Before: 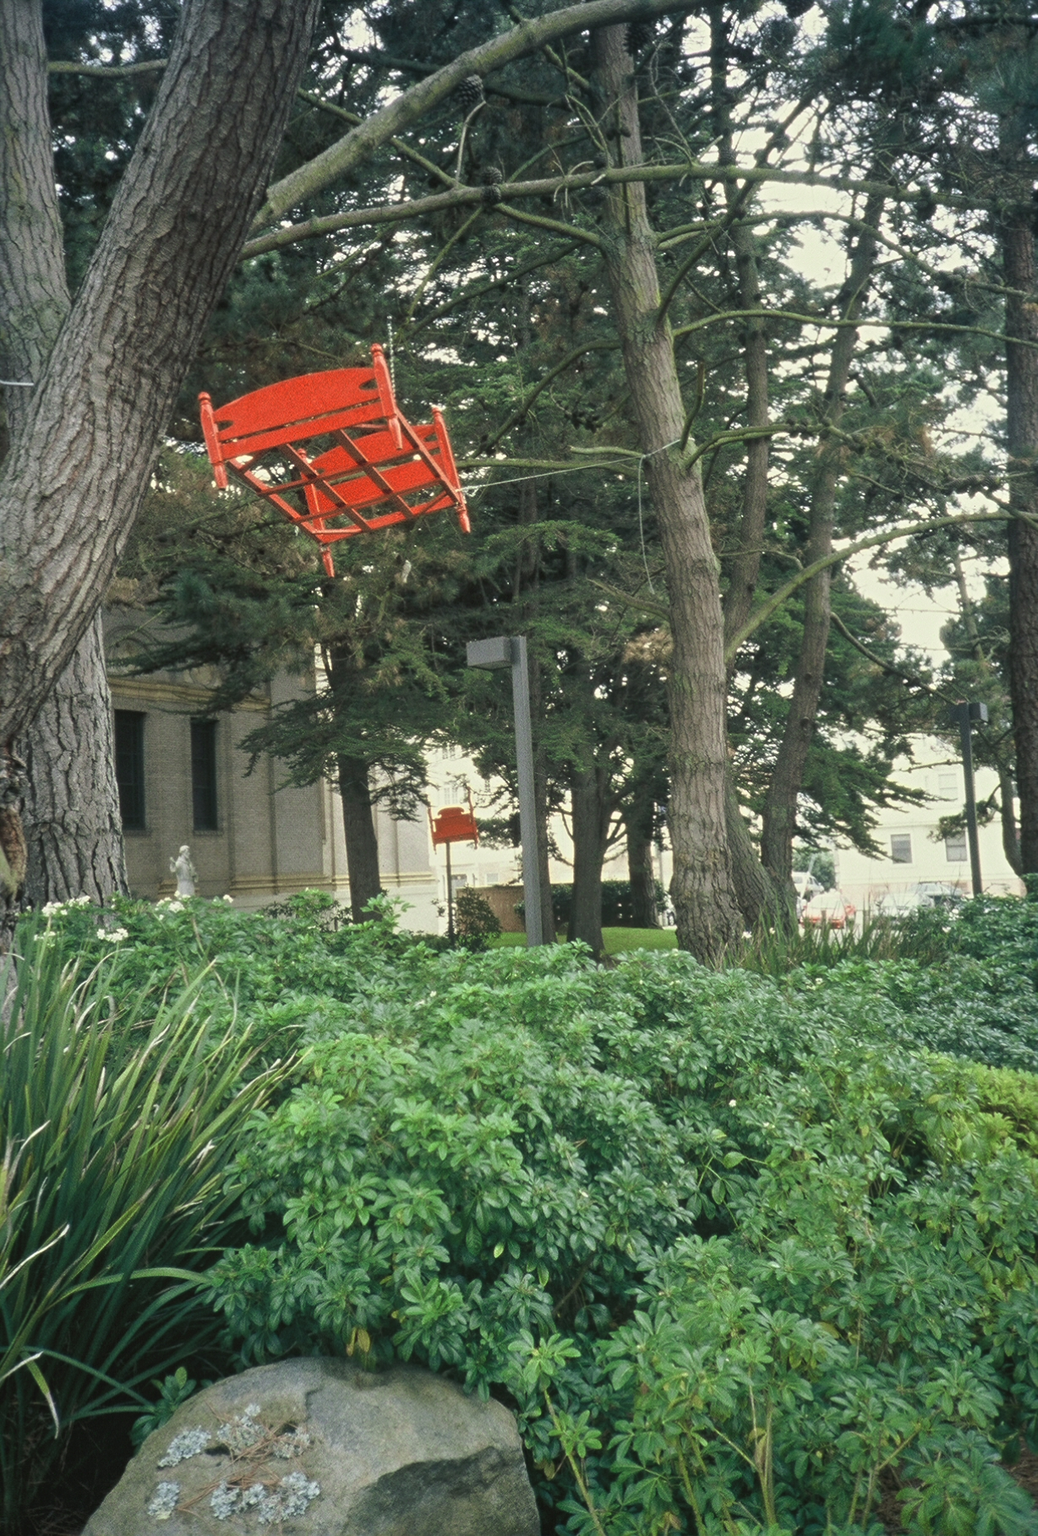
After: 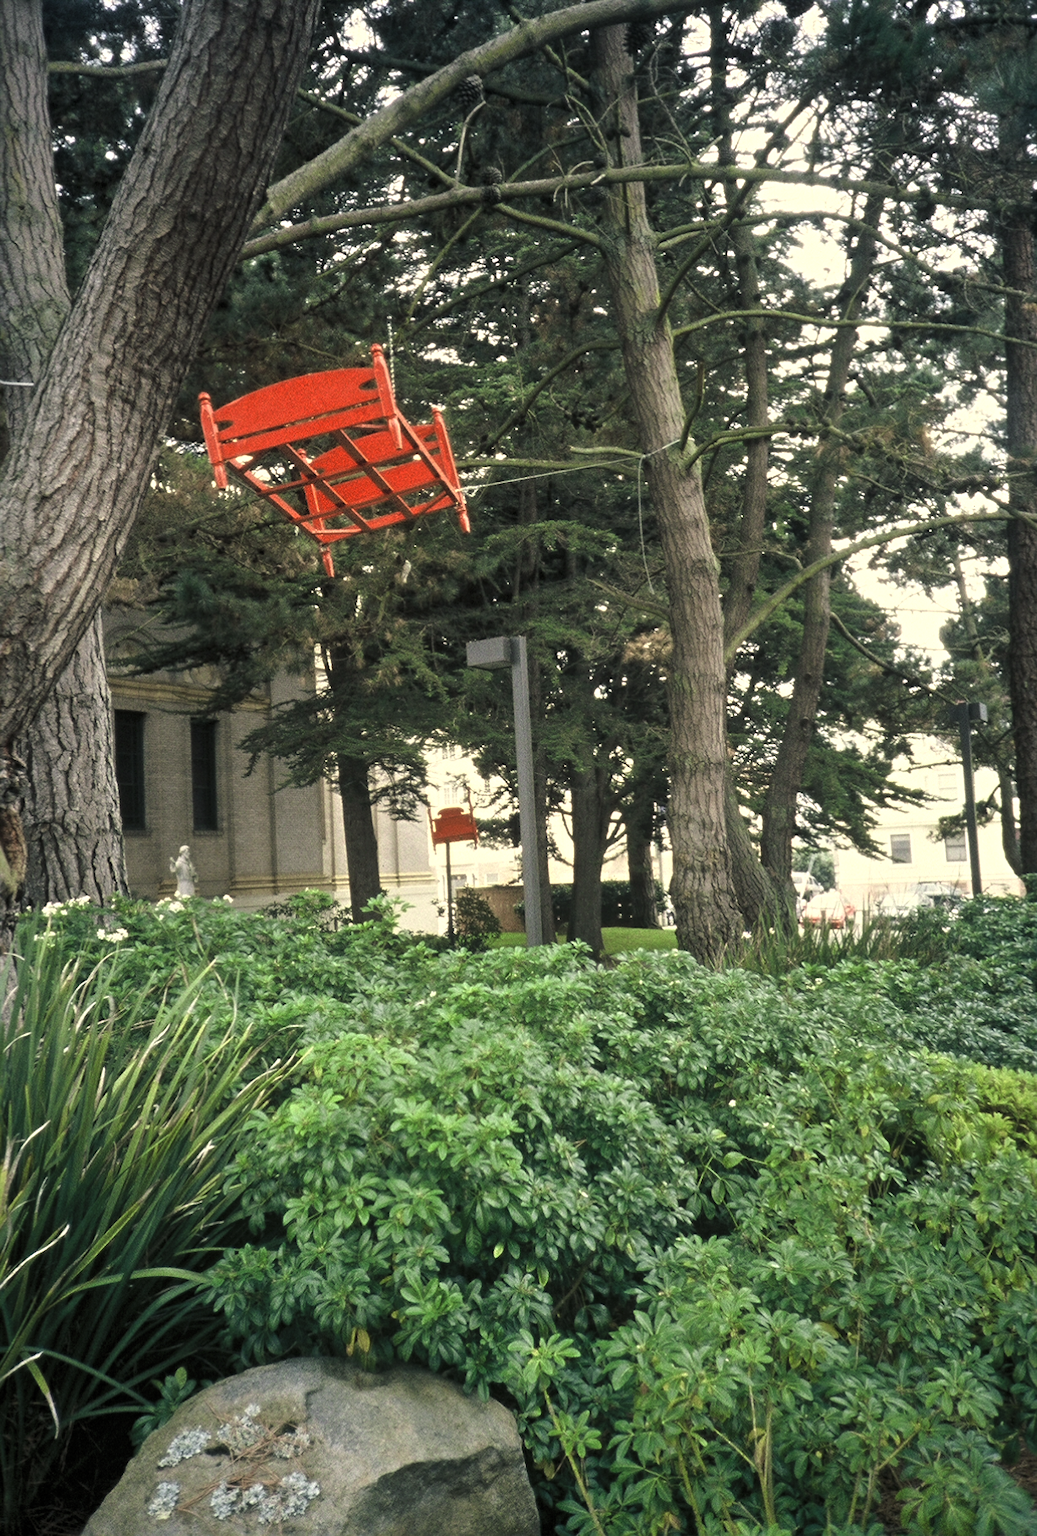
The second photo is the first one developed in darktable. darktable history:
color correction: highlights a* 3.84, highlights b* 5.07
levels: levels [0.052, 0.496, 0.908]
